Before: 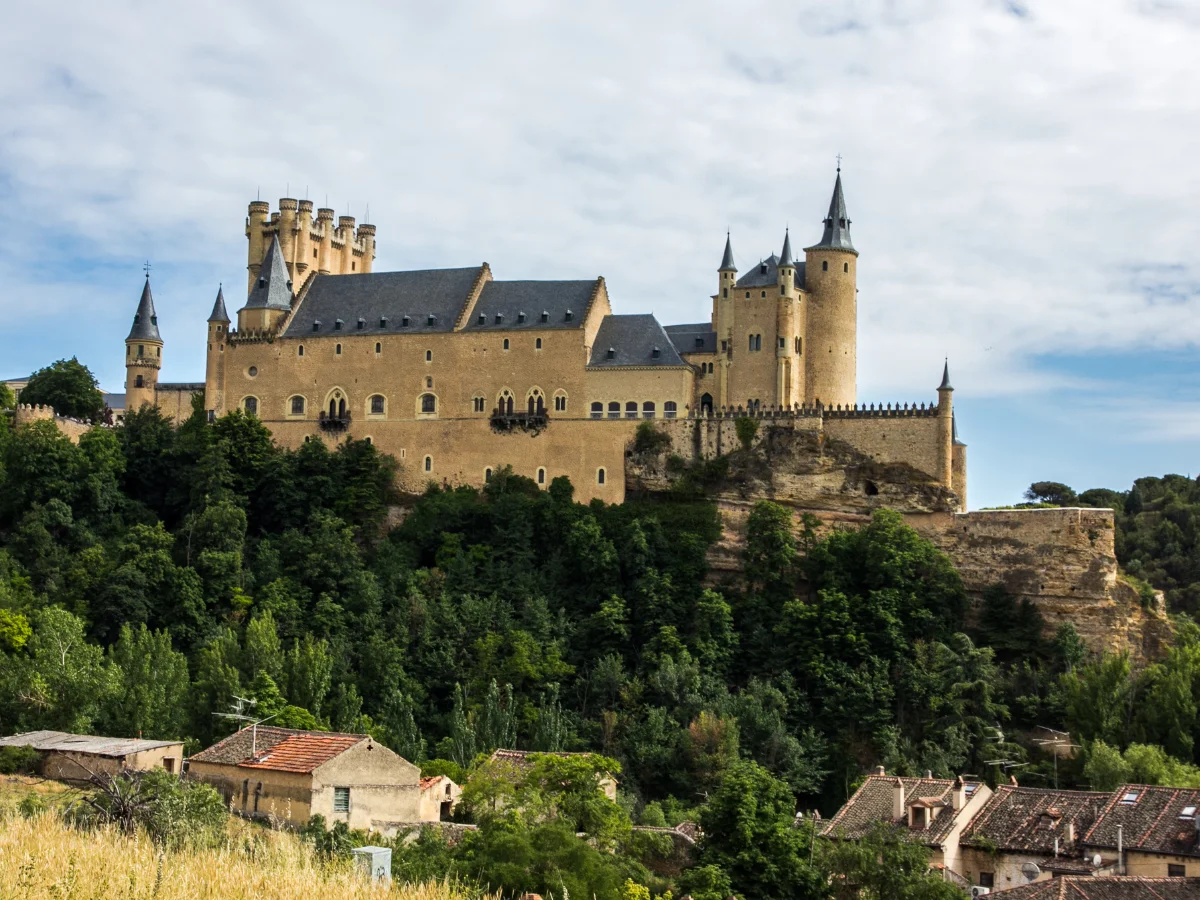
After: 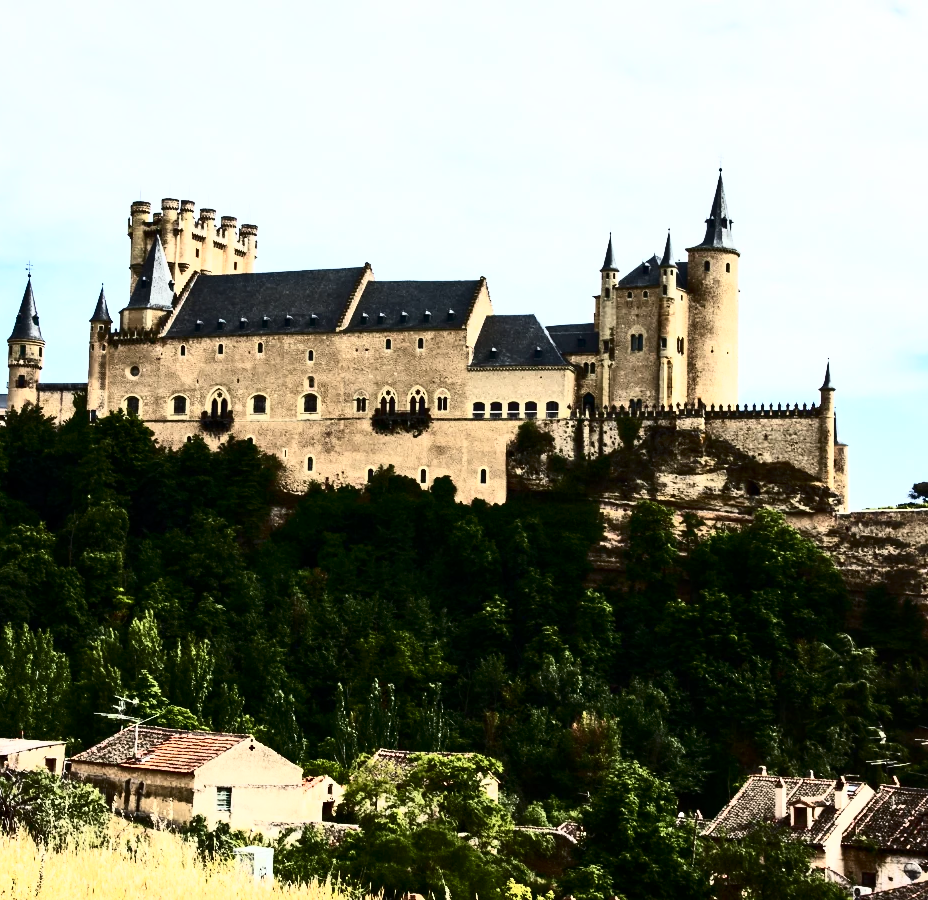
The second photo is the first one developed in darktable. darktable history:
contrast brightness saturation: contrast 0.943, brightness 0.195
crop: left 9.869%, right 12.778%
